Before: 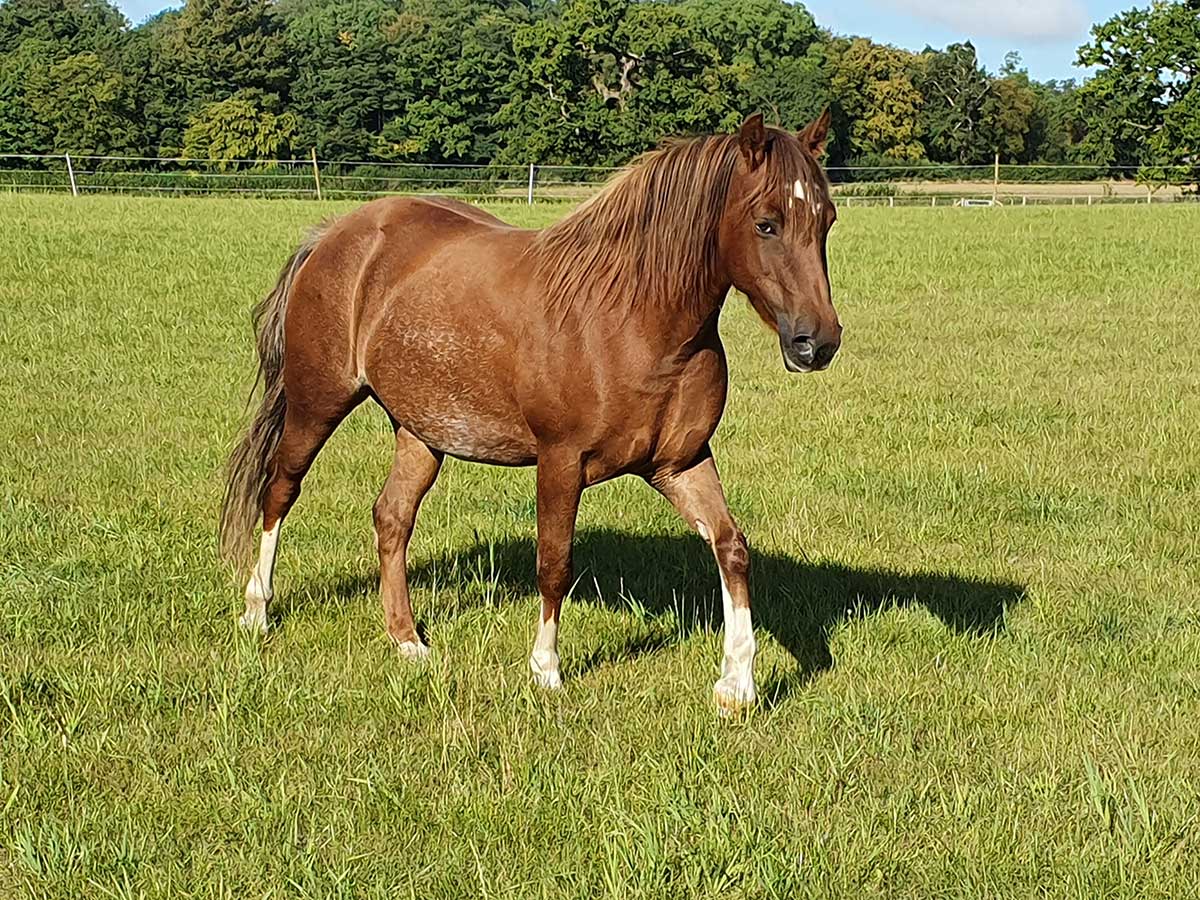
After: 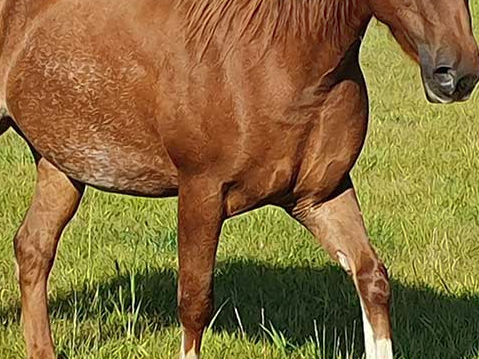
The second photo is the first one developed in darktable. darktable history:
shadows and highlights: on, module defaults
crop: left 30%, top 30%, right 30%, bottom 30%
